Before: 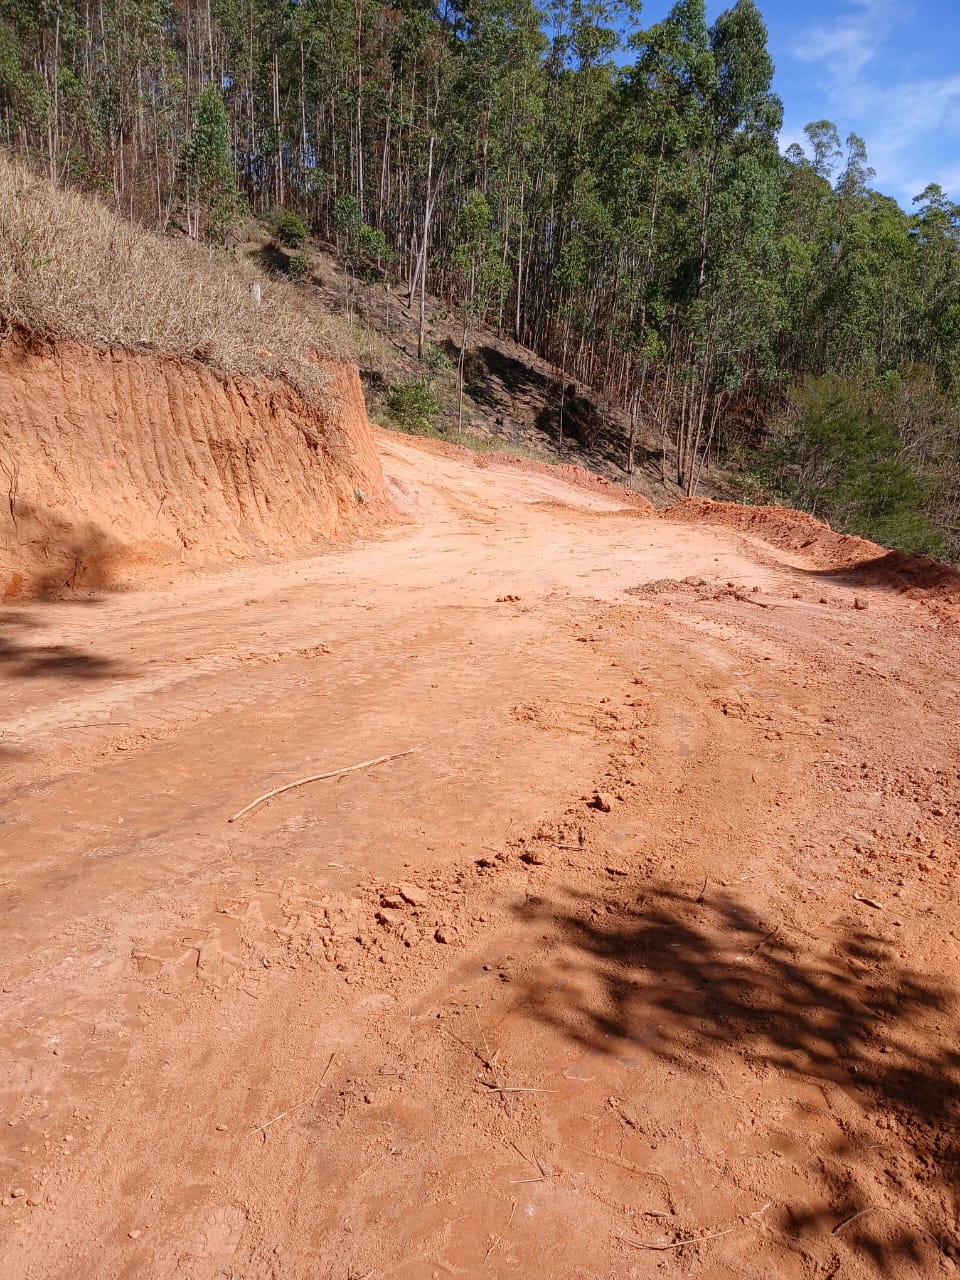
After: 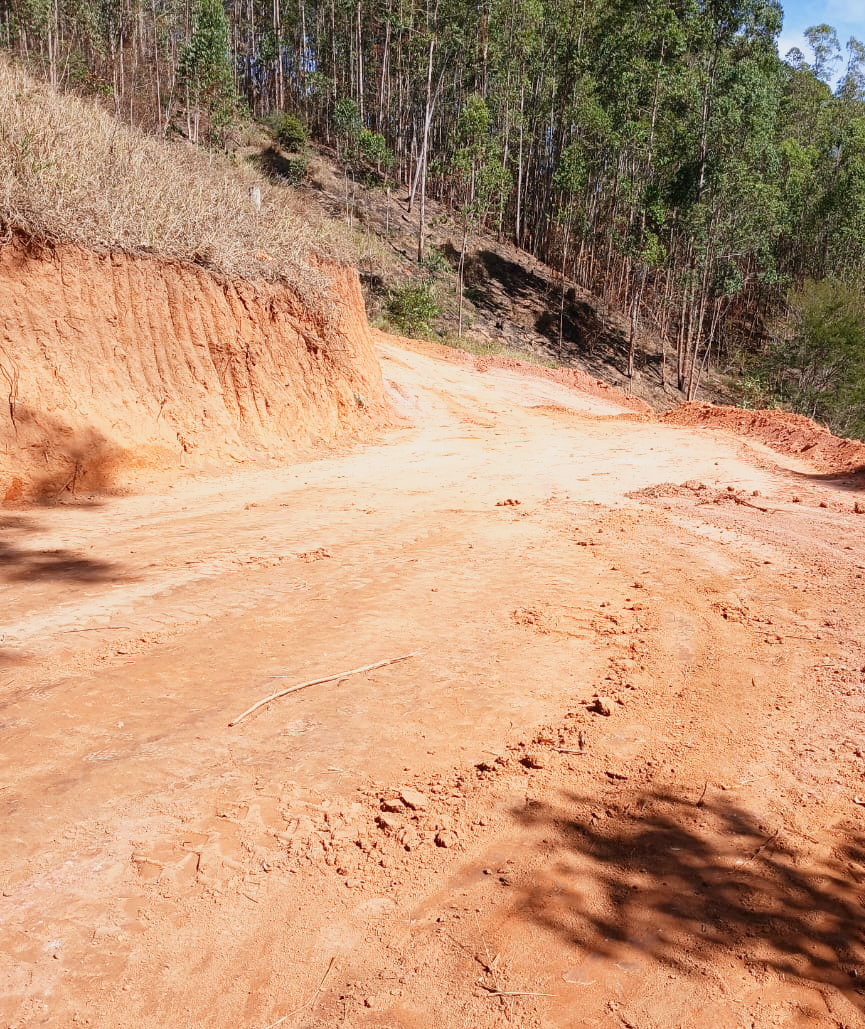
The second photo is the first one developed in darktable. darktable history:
base curve: curves: ch0 [(0, 0) (0.088, 0.125) (0.176, 0.251) (0.354, 0.501) (0.613, 0.749) (1, 0.877)], preserve colors none
crop: top 7.535%, right 9.874%, bottom 12.006%
